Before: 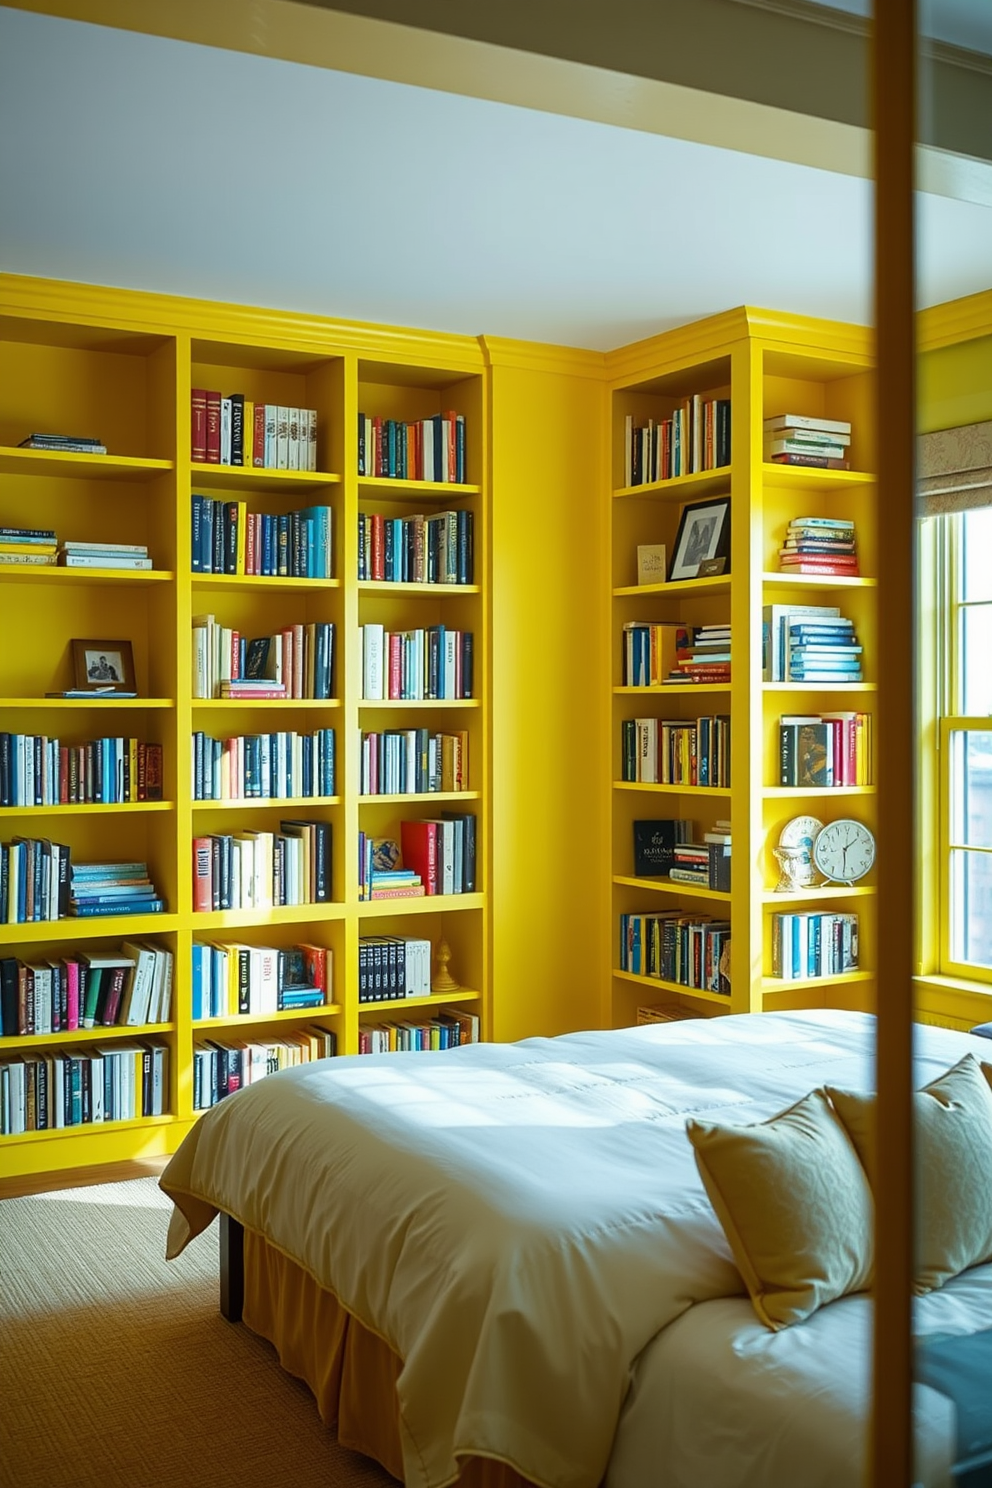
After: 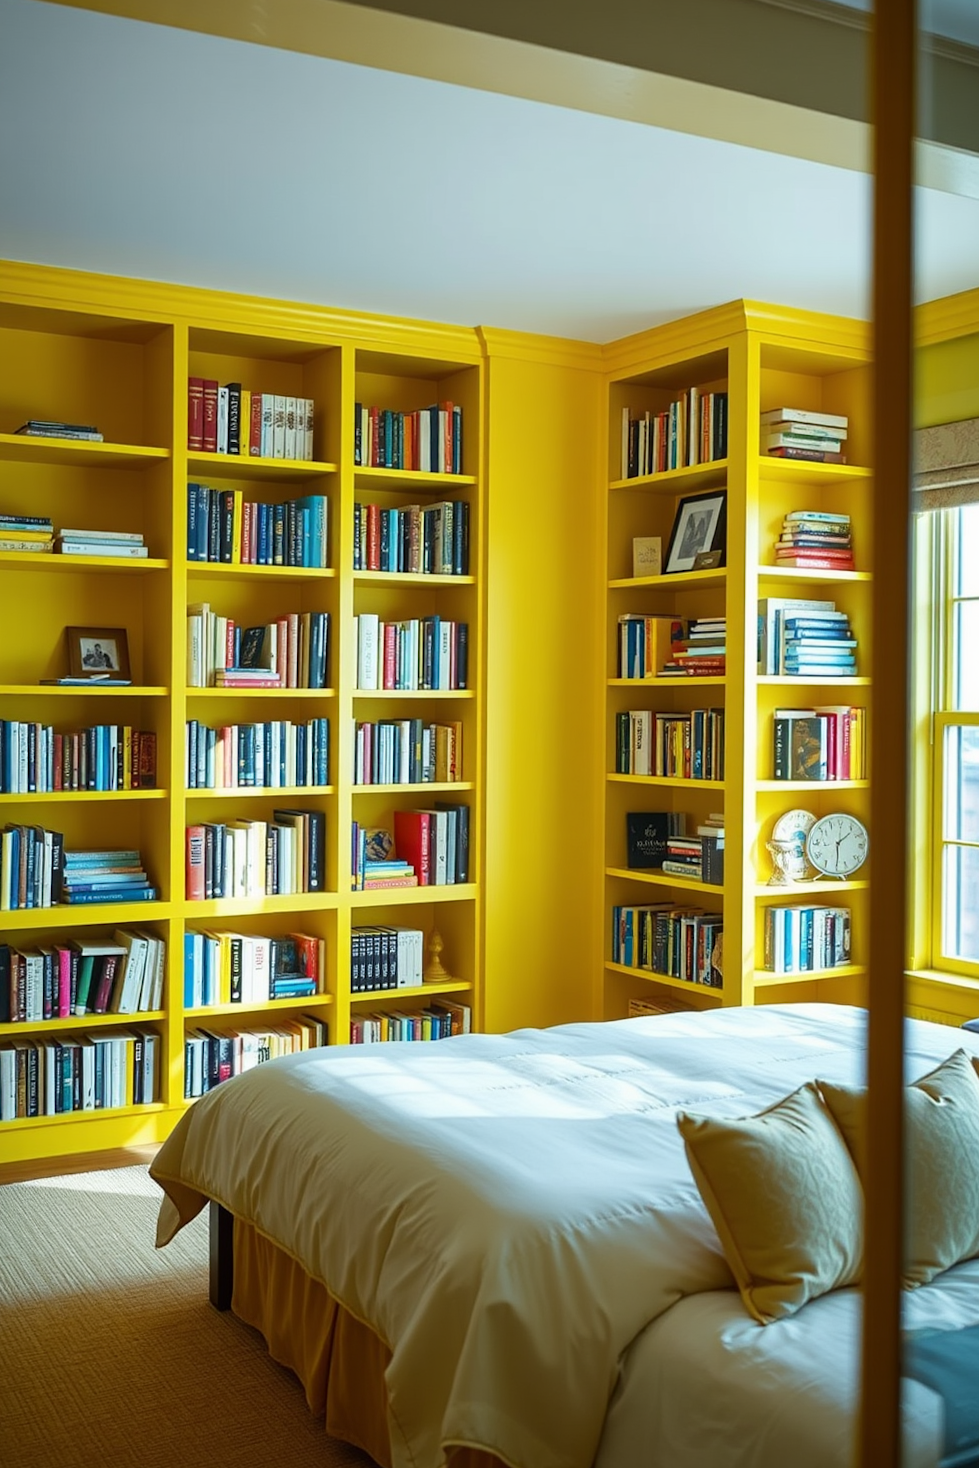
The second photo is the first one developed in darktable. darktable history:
contrast brightness saturation: contrast 0.05
crop and rotate: angle -0.5°
